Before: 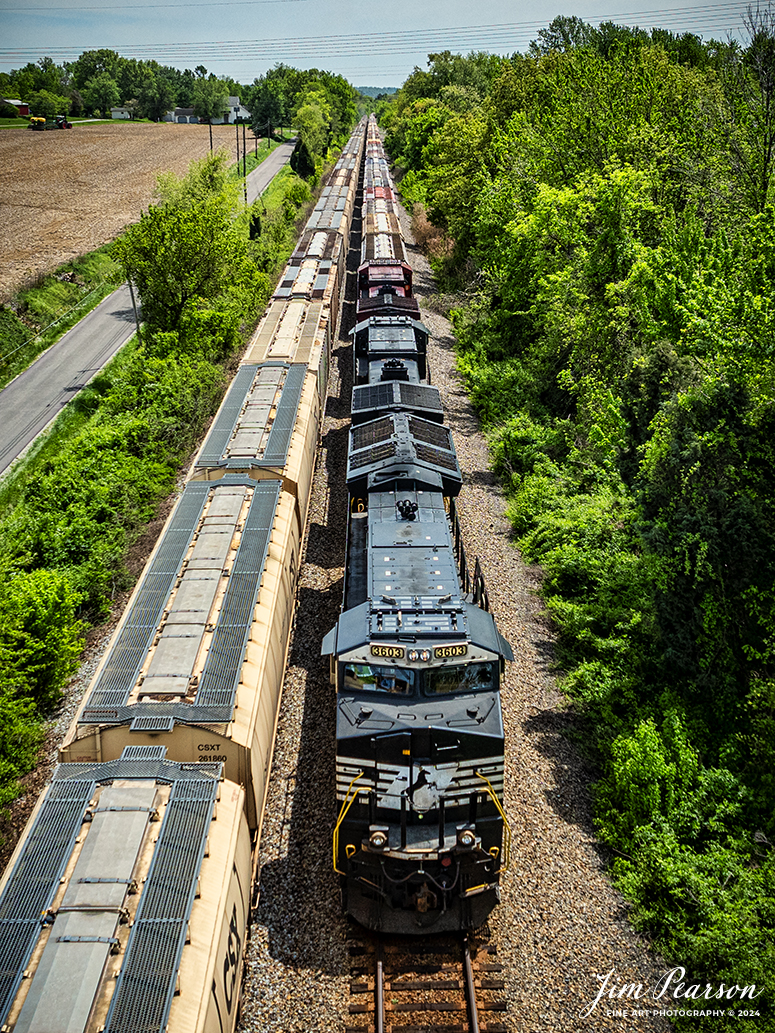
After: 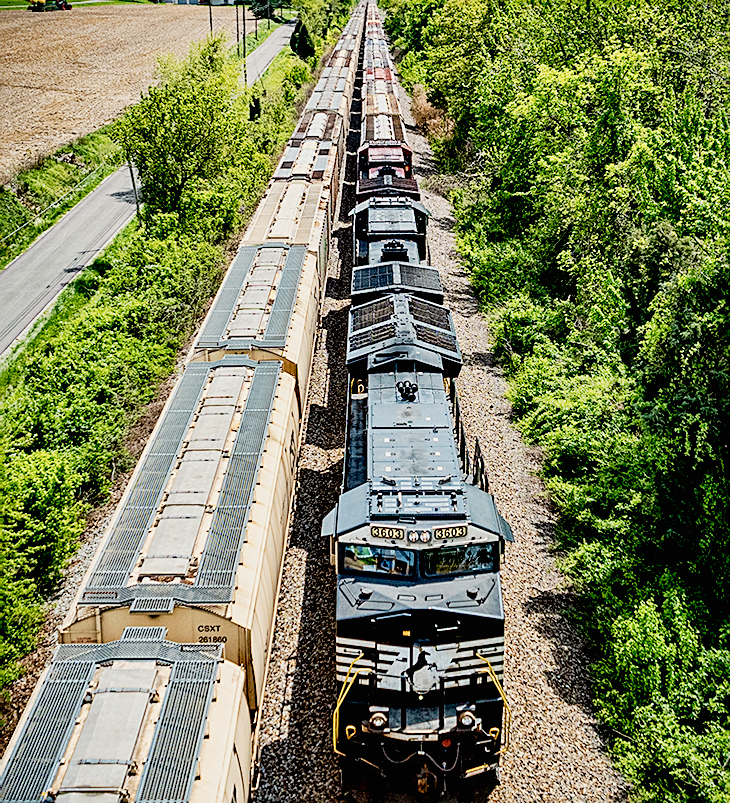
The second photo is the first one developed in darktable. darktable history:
exposure: black level correction 0.016, exposure -0.007 EV, compensate exposure bias true, compensate highlight preservation false
sharpen: on, module defaults
tone curve: curves: ch0 [(0, 0.005) (0.103, 0.097) (0.18, 0.207) (0.384, 0.465) (0.491, 0.585) (0.629, 0.726) (0.84, 0.866) (1, 0.947)]; ch1 [(0, 0) (0.172, 0.123) (0.324, 0.253) (0.396, 0.388) (0.478, 0.461) (0.499, 0.497) (0.532, 0.515) (0.57, 0.584) (0.635, 0.675) (0.805, 0.892) (1, 1)]; ch2 [(0, 0) (0.411, 0.424) (0.496, 0.501) (0.515, 0.507) (0.553, 0.562) (0.604, 0.642) (0.708, 0.768) (0.839, 0.916) (1, 1)], preserve colors none
crop and rotate: angle 0.028°, top 11.525%, right 5.619%, bottom 10.608%
